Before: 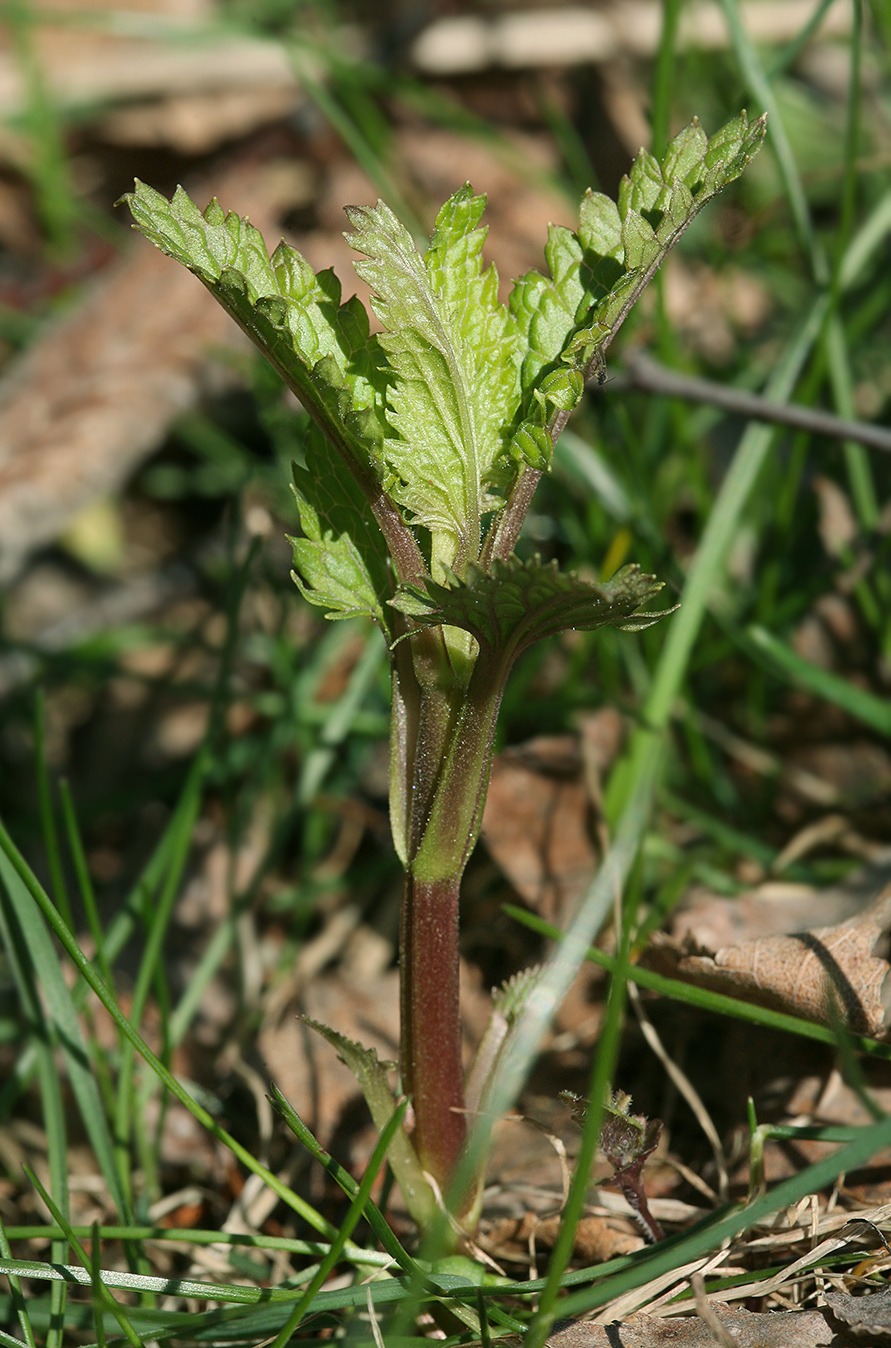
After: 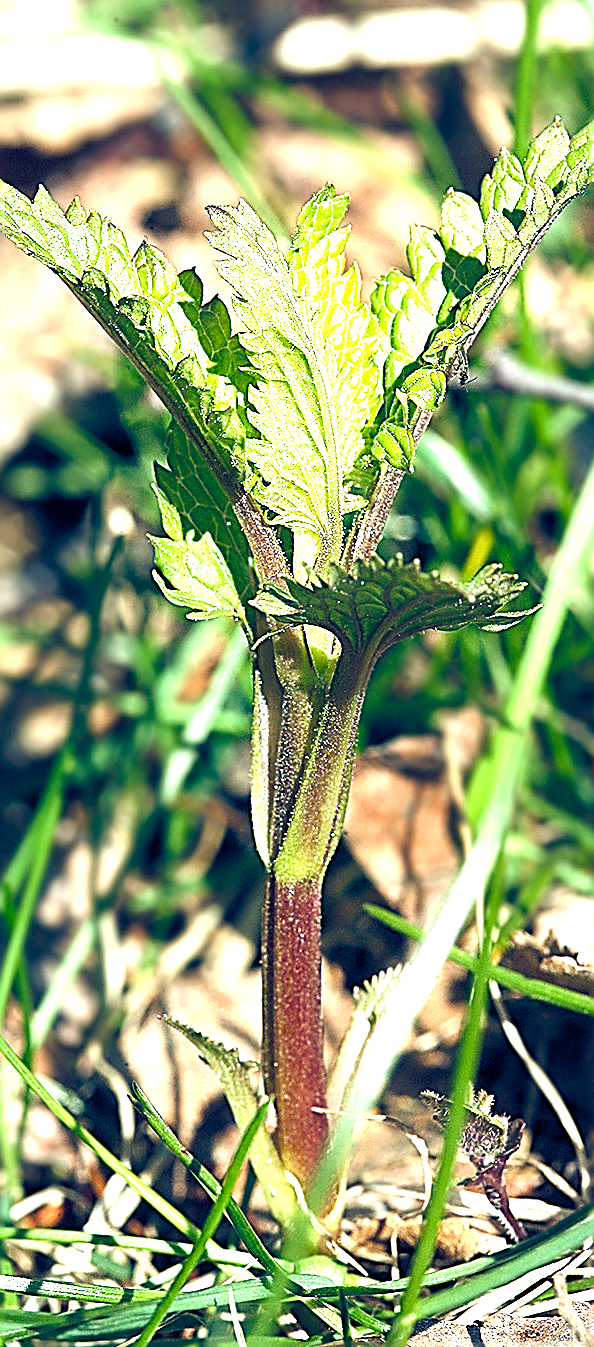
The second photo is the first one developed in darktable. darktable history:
color balance rgb: shadows lift › luminance -41.13%, shadows lift › chroma 14.13%, shadows lift › hue 260°, power › luminance -3.76%, power › chroma 0.56%, power › hue 40.37°, highlights gain › luminance 16.81%, highlights gain › chroma 2.94%, highlights gain › hue 260°, global offset › luminance -0.29%, global offset › chroma 0.31%, global offset › hue 260°, perceptual saturation grading › global saturation 20%, perceptual saturation grading › highlights -13.92%, perceptual saturation grading › shadows 50%
sharpen: amount 2
crop and rotate: left 15.546%, right 17.787%
exposure: black level correction 0, exposure 1.1 EV, compensate exposure bias true, compensate highlight preservation false
